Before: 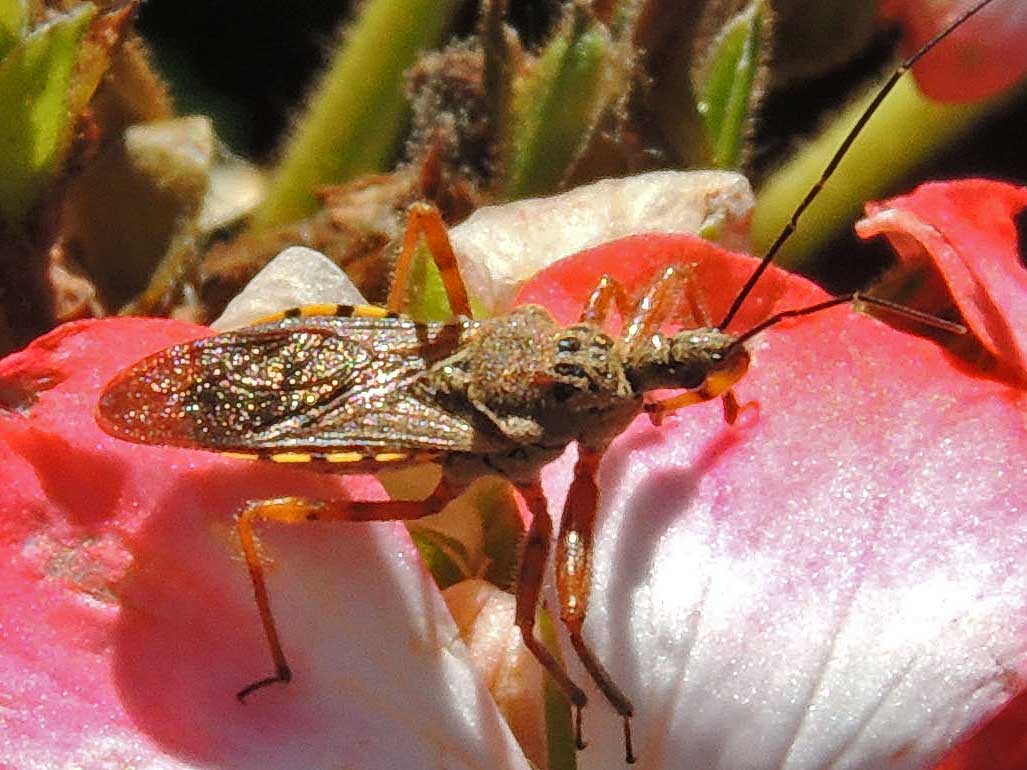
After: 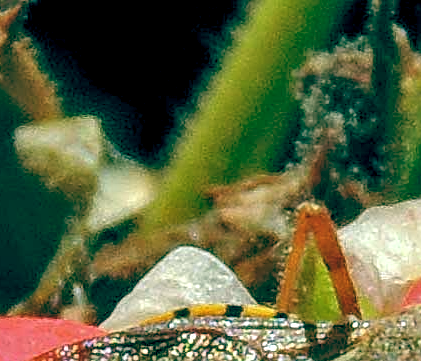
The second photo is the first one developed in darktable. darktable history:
sharpen: on, module defaults
crop and rotate: left 10.84%, top 0.049%, right 48.081%, bottom 52.972%
exposure: compensate highlight preservation false
color balance rgb: global offset › luminance -0.54%, global offset › chroma 0.909%, global offset › hue 176.15°, perceptual saturation grading › global saturation 3%, global vibrance 15.029%
local contrast: on, module defaults
